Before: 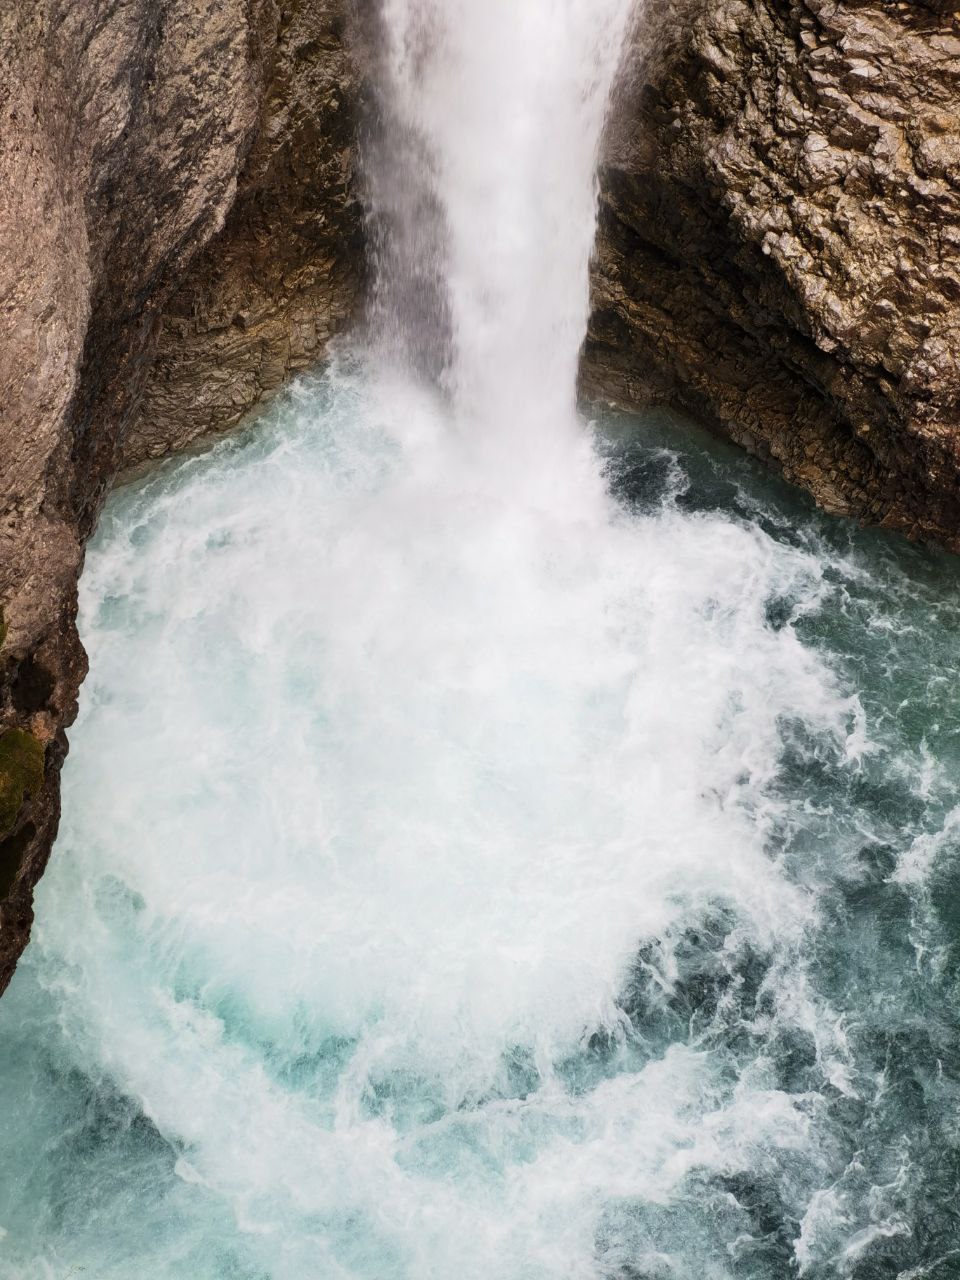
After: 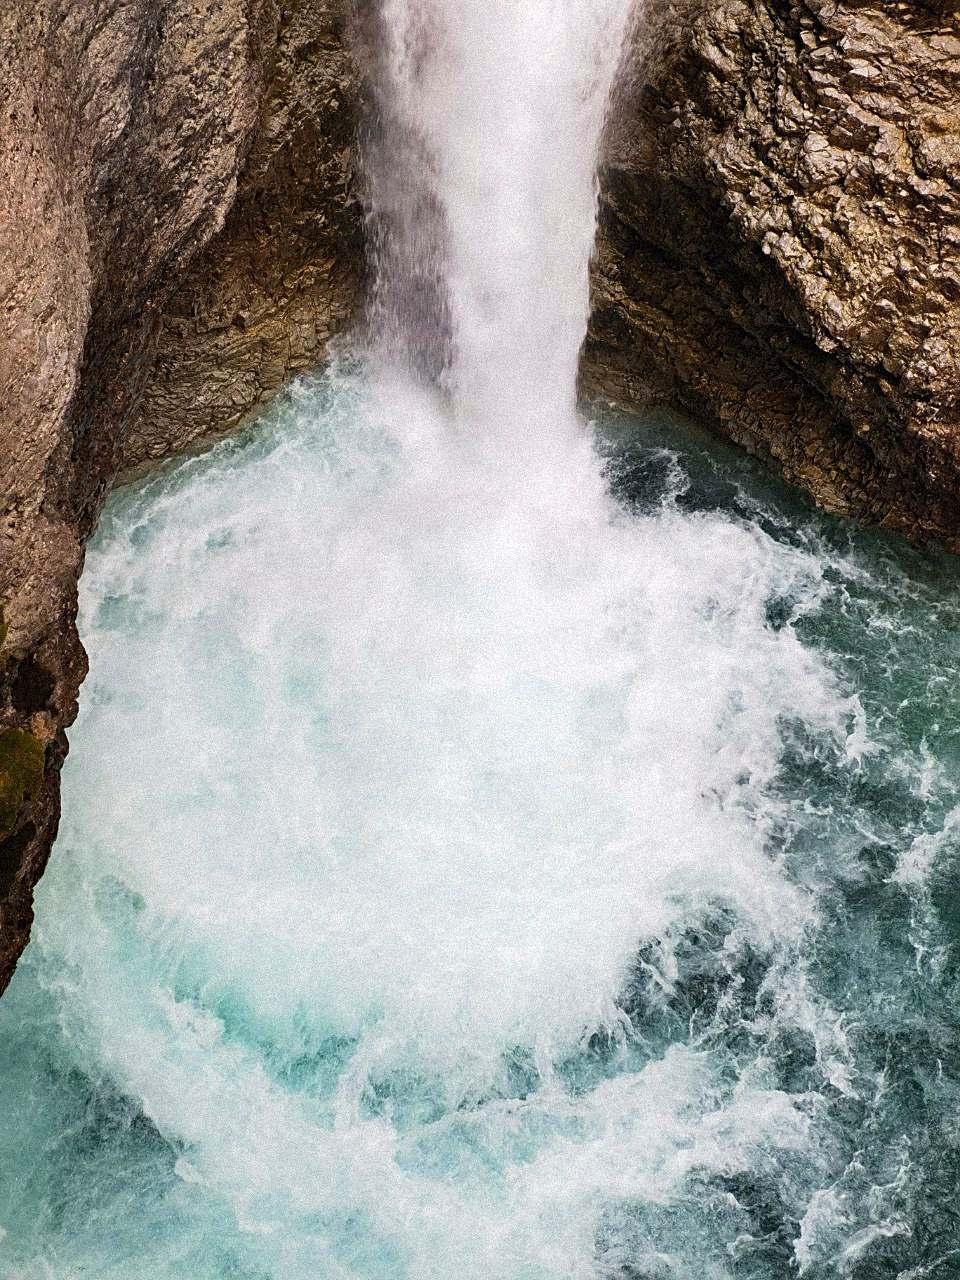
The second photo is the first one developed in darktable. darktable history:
sharpen: on, module defaults
haze removal: compatibility mode true, adaptive false
color balance: output saturation 110%
grain: strength 35%, mid-tones bias 0%
